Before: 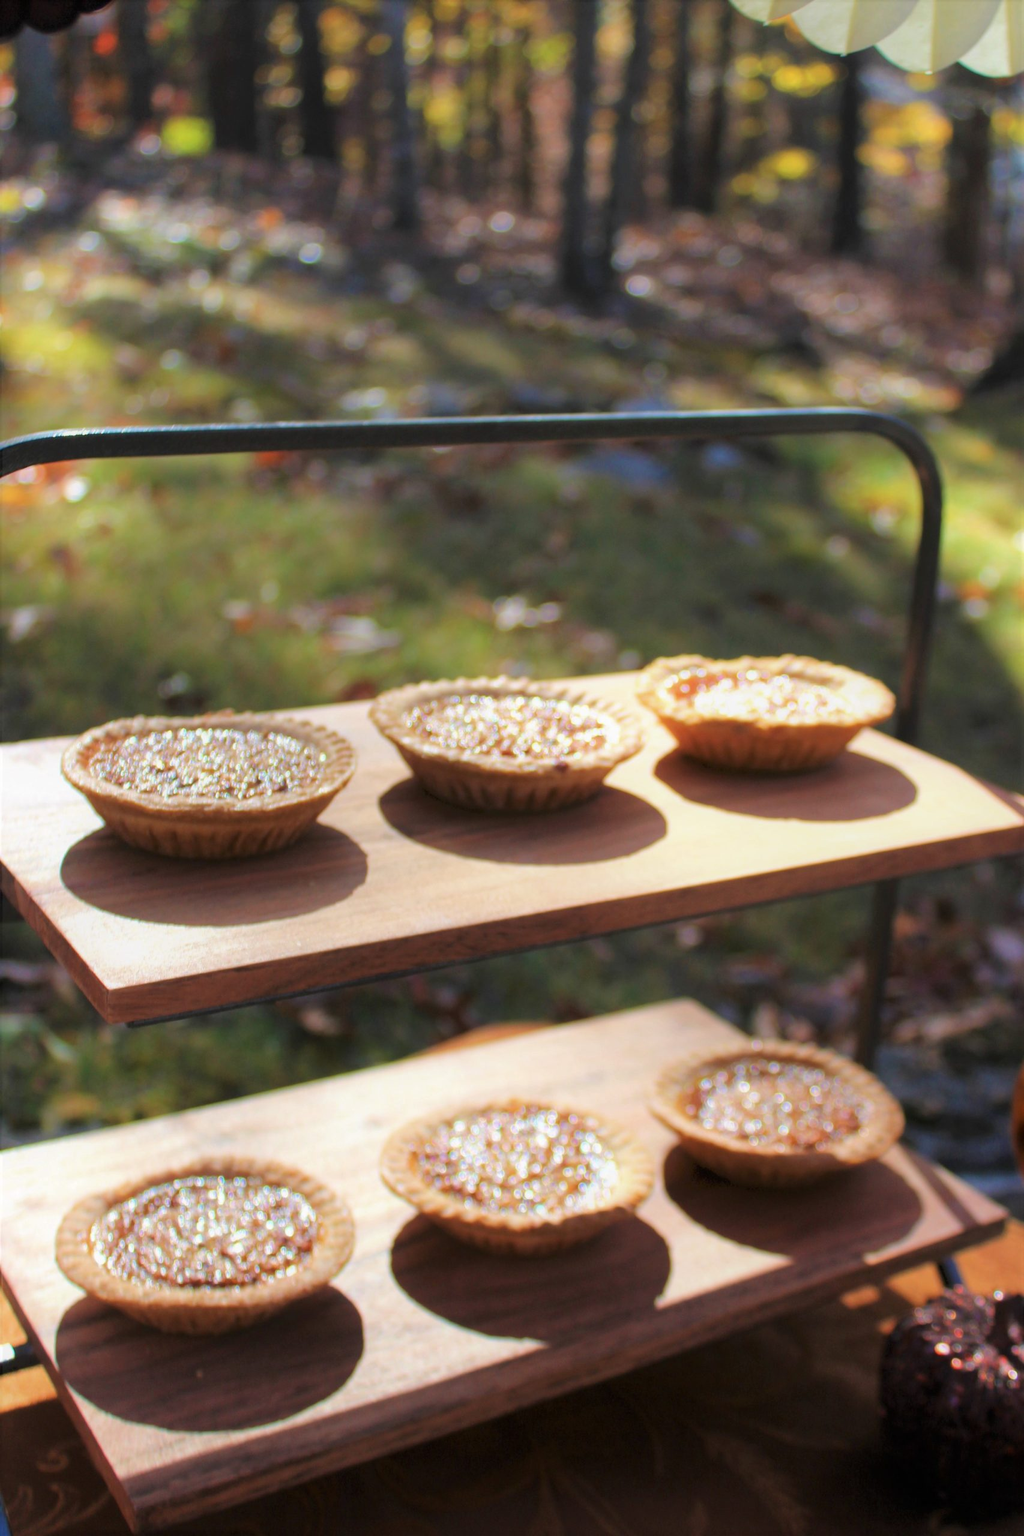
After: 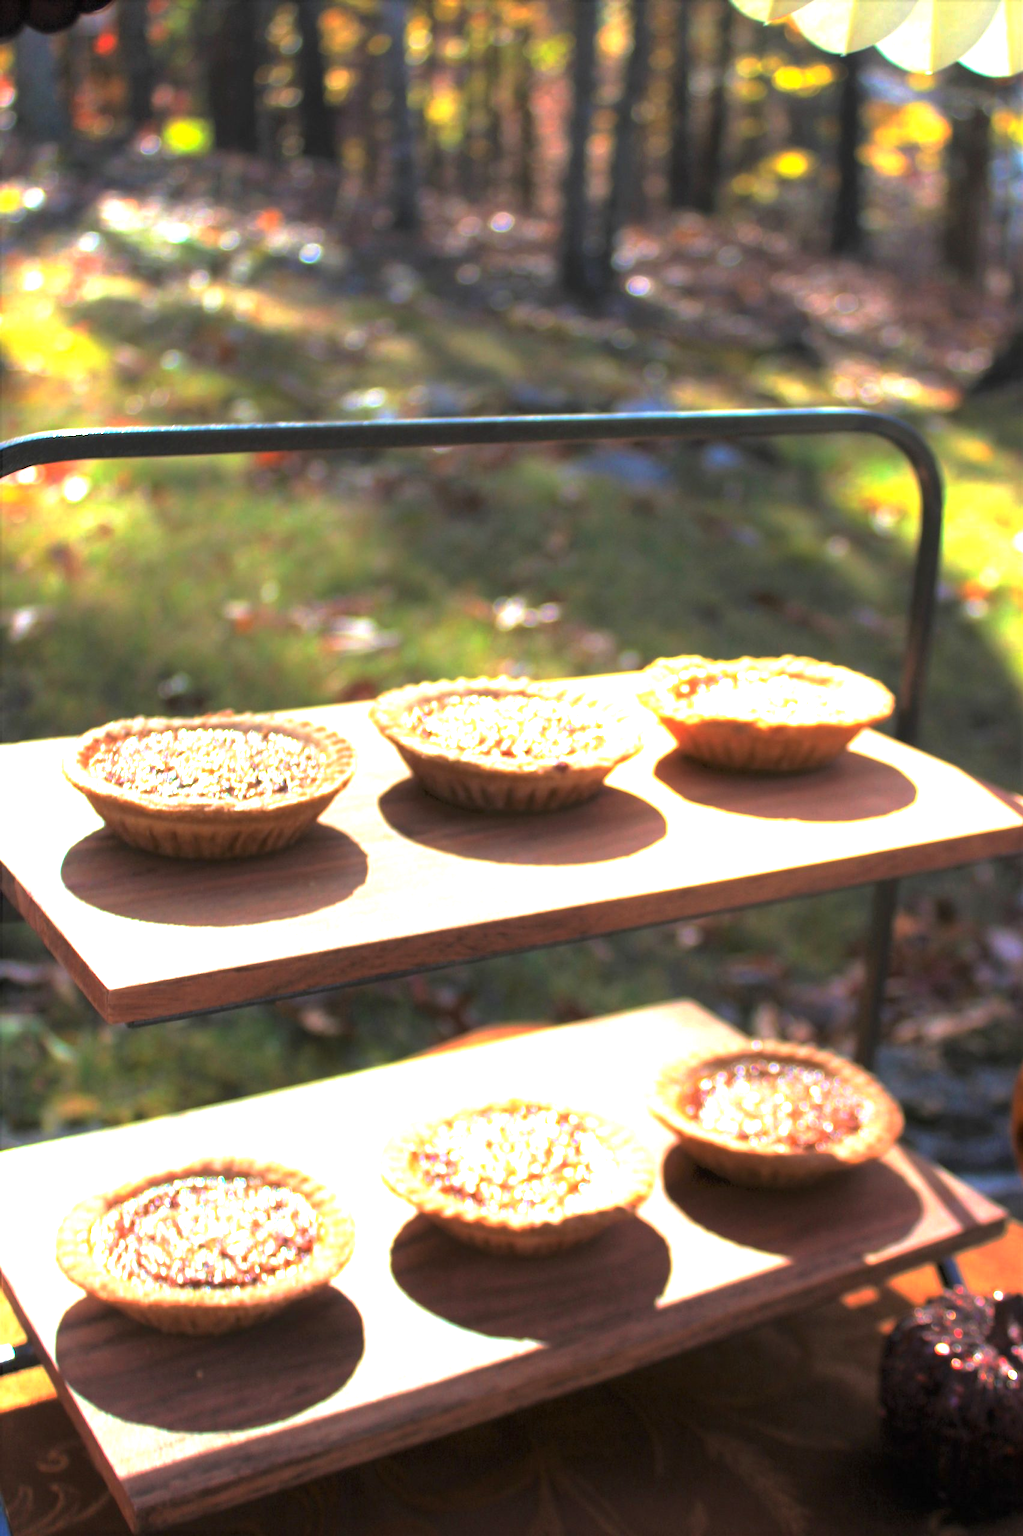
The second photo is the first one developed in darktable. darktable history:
base curve: curves: ch0 [(0, 0) (0.595, 0.418) (1, 1)], preserve colors none
exposure: black level correction 0, exposure 1.2 EV, compensate exposure bias true, compensate highlight preservation false
